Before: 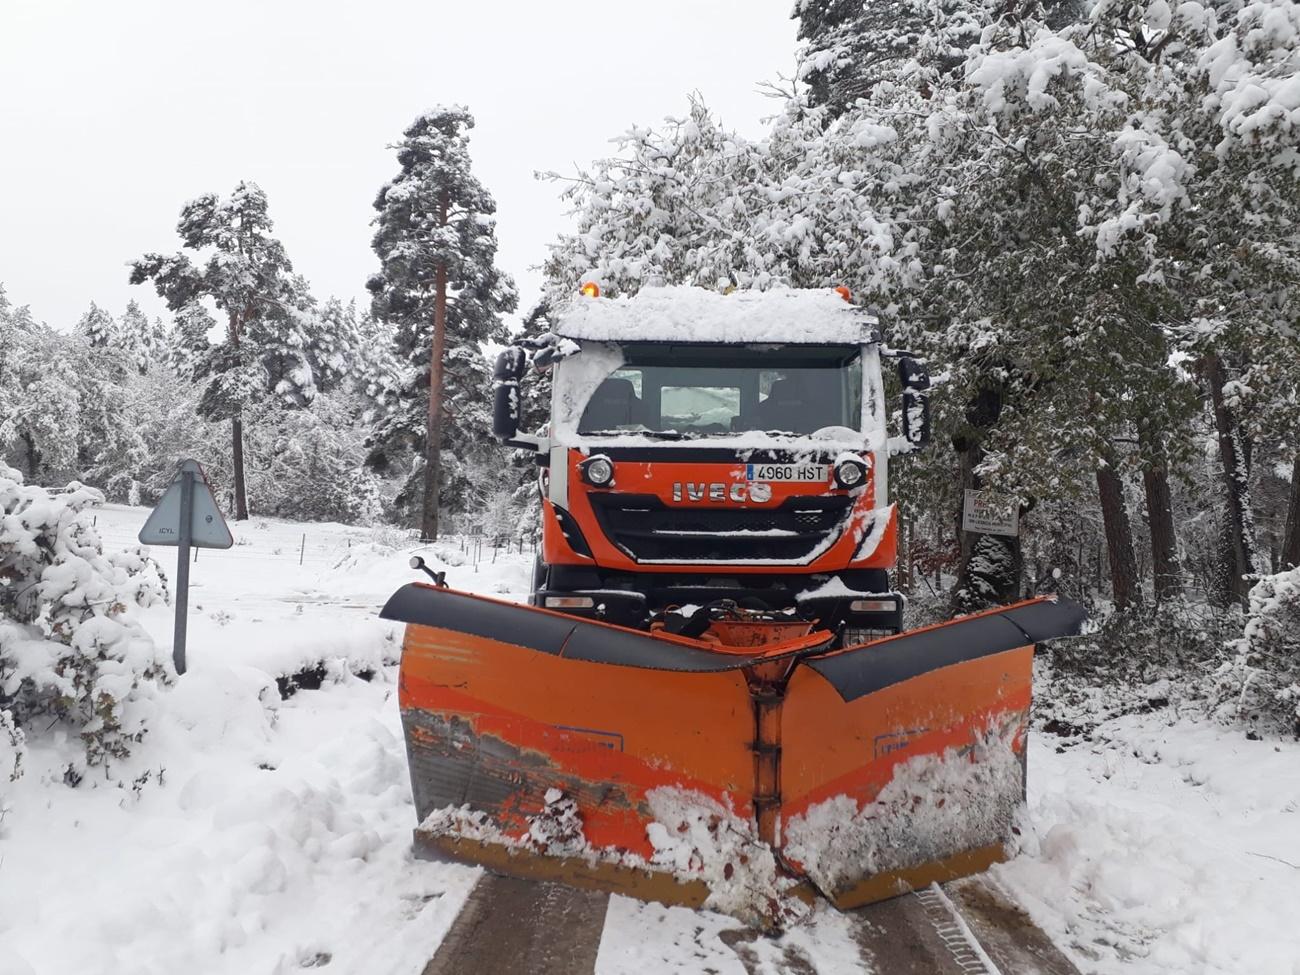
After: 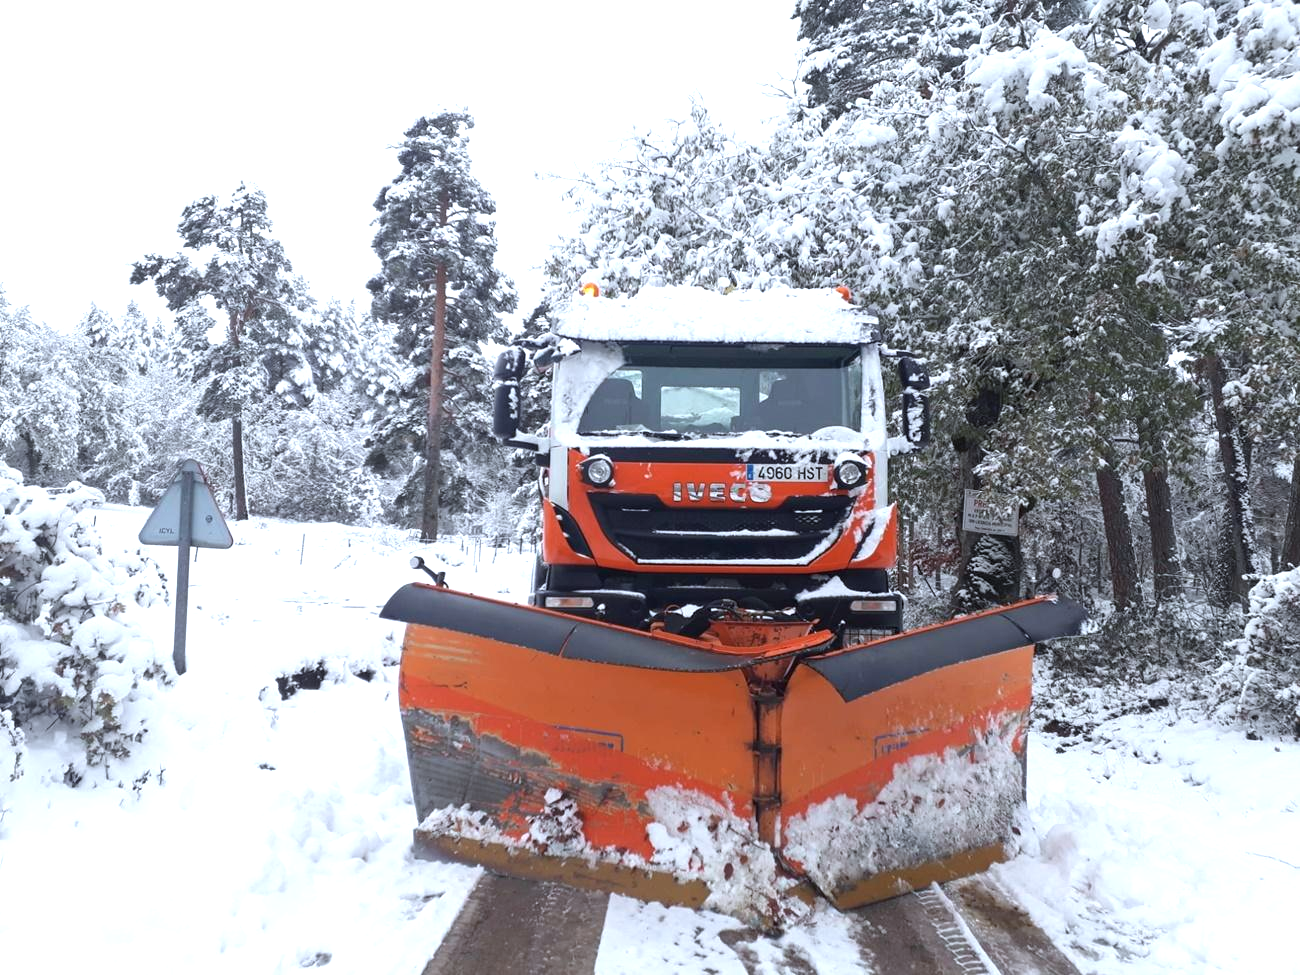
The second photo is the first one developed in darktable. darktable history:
contrast brightness saturation: saturation -0.05
exposure: black level correction 0, exposure 0.7 EV, compensate exposure bias true, compensate highlight preservation false
color calibration: x 0.37, y 0.382, temperature 4313.32 K
